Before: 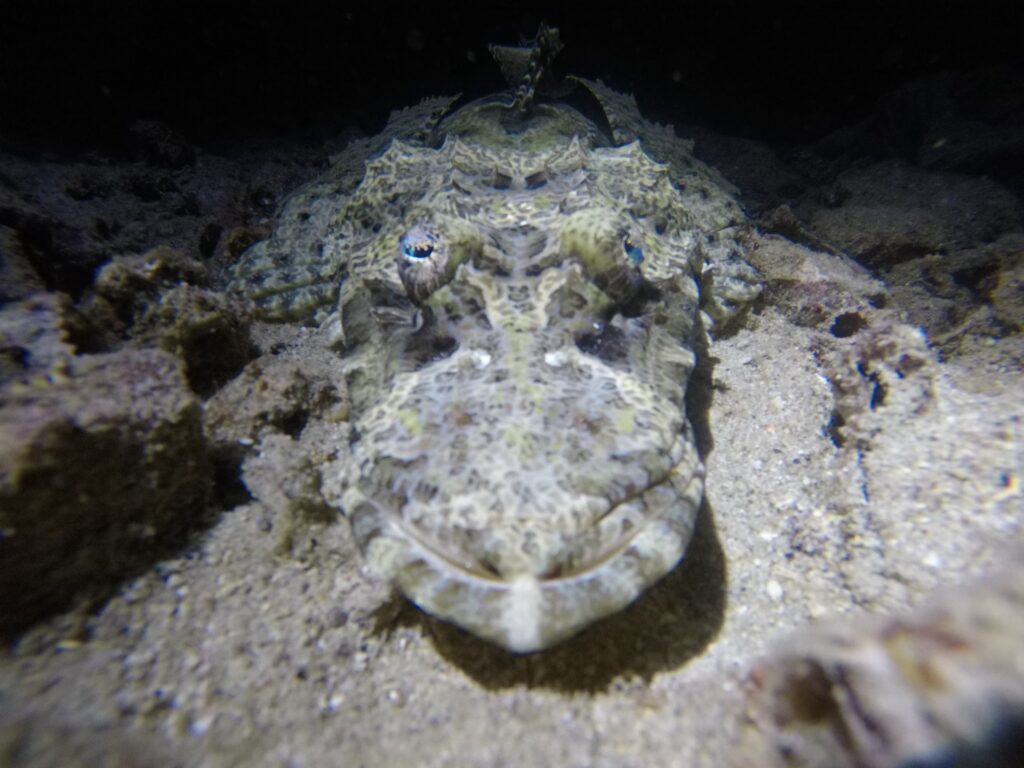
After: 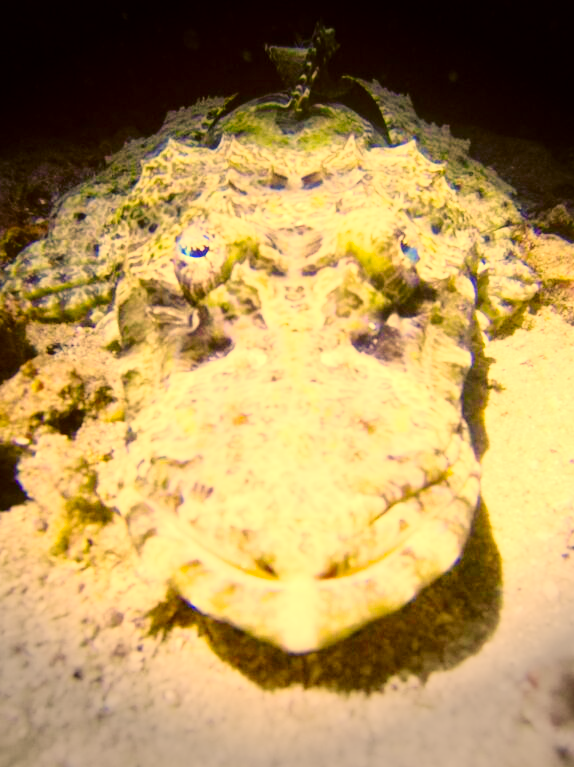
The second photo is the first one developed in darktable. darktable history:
crop: left 21.91%, right 22.014%, bottom 0.006%
exposure: exposure 1 EV, compensate exposure bias true, compensate highlight preservation false
vignetting: fall-off start 90.44%, fall-off radius 39.54%, center (-0.031, -0.037), width/height ratio 1.214, shape 1.3
color correction: highlights a* 10.47, highlights b* 29.98, shadows a* 2.67, shadows b* 17.19, saturation 1.74
base curve: curves: ch0 [(0, 0) (0.028, 0.03) (0.121, 0.232) (0.46, 0.748) (0.859, 0.968) (1, 1)], preserve colors none
